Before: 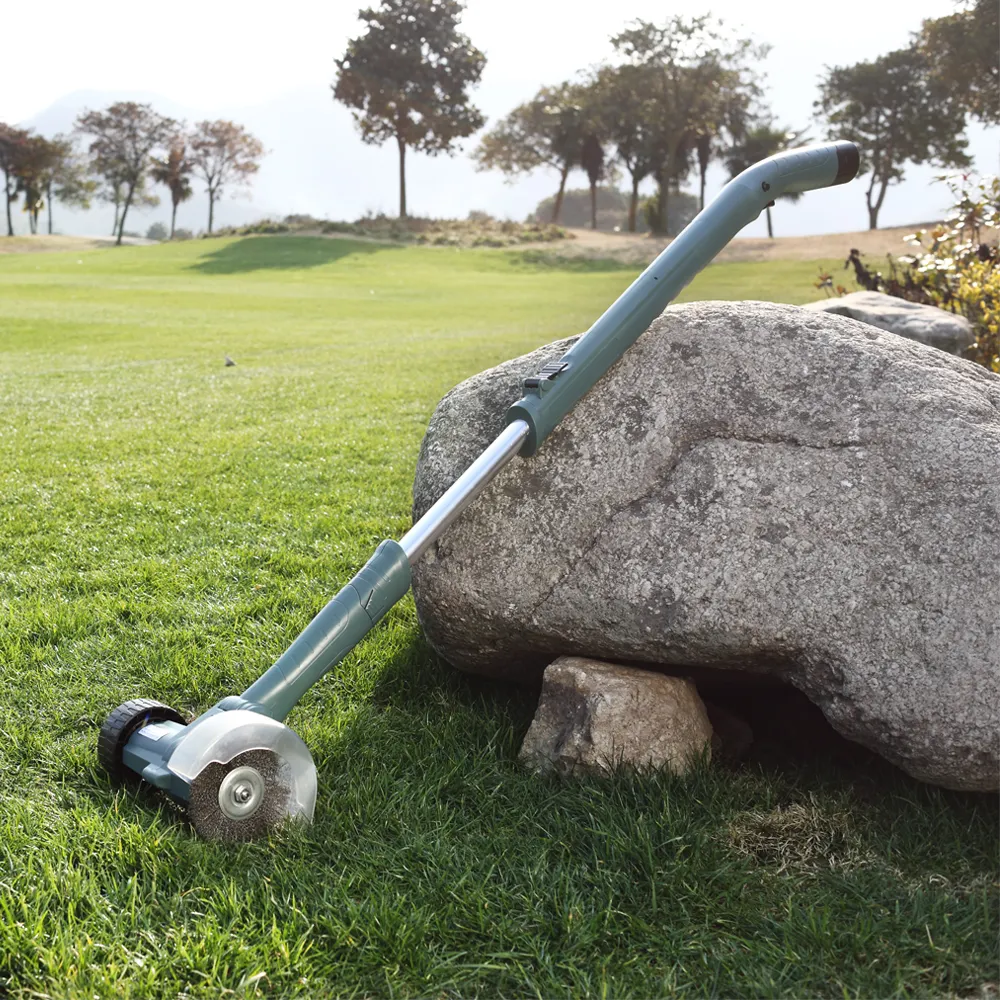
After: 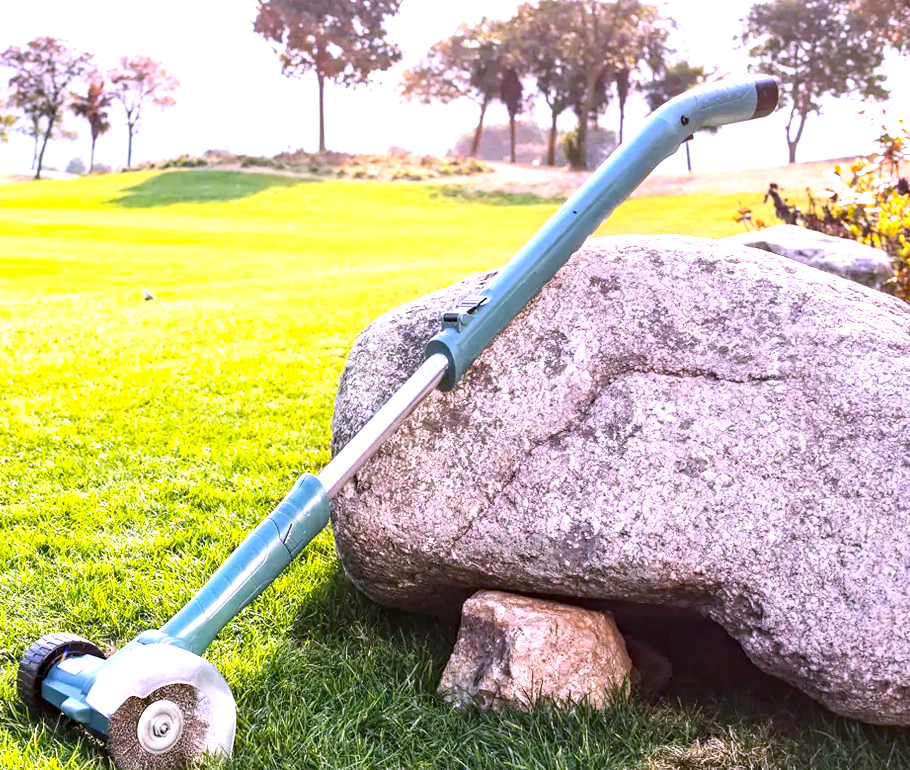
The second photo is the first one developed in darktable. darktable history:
crop: left 8.155%, top 6.611%, bottom 15.385%
color correction: highlights a* 15.46, highlights b* -20.56
color balance rgb: perceptual saturation grading › global saturation 30%, global vibrance 20%
local contrast: detail 150%
exposure: black level correction 0, exposure 1 EV, compensate exposure bias true, compensate highlight preservation false
contrast brightness saturation: contrast 0.2, brightness 0.16, saturation 0.22
haze removal: compatibility mode true, adaptive false
